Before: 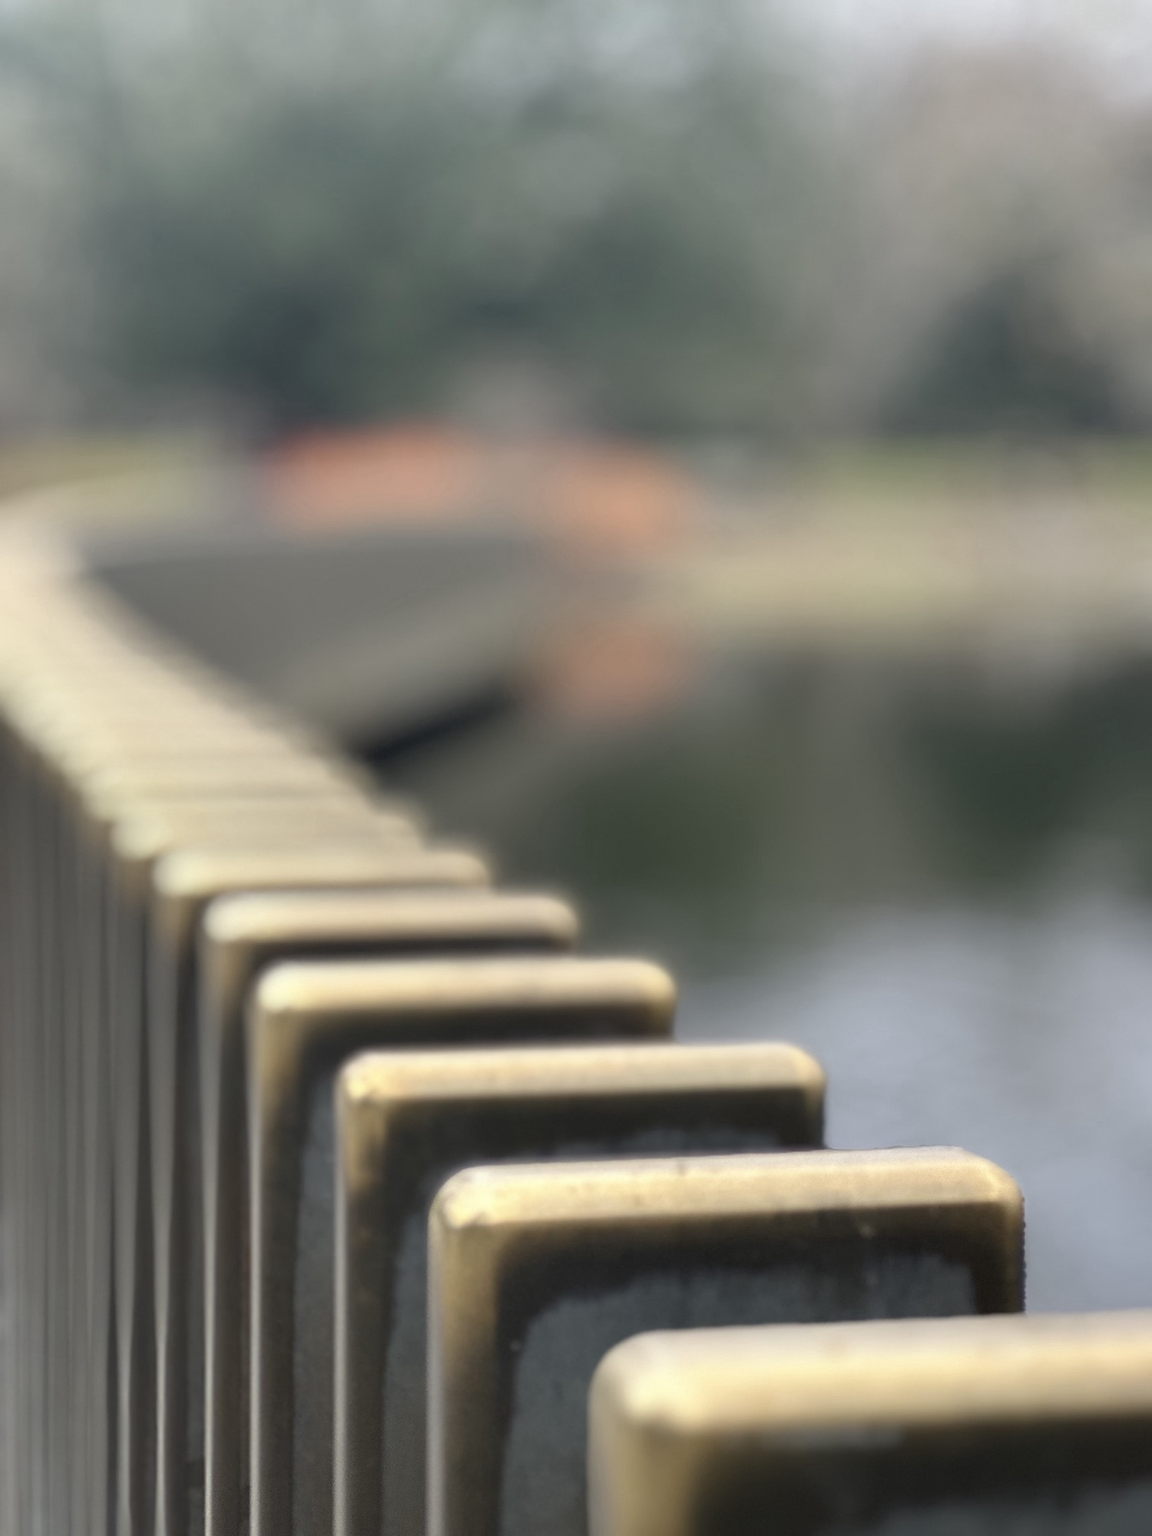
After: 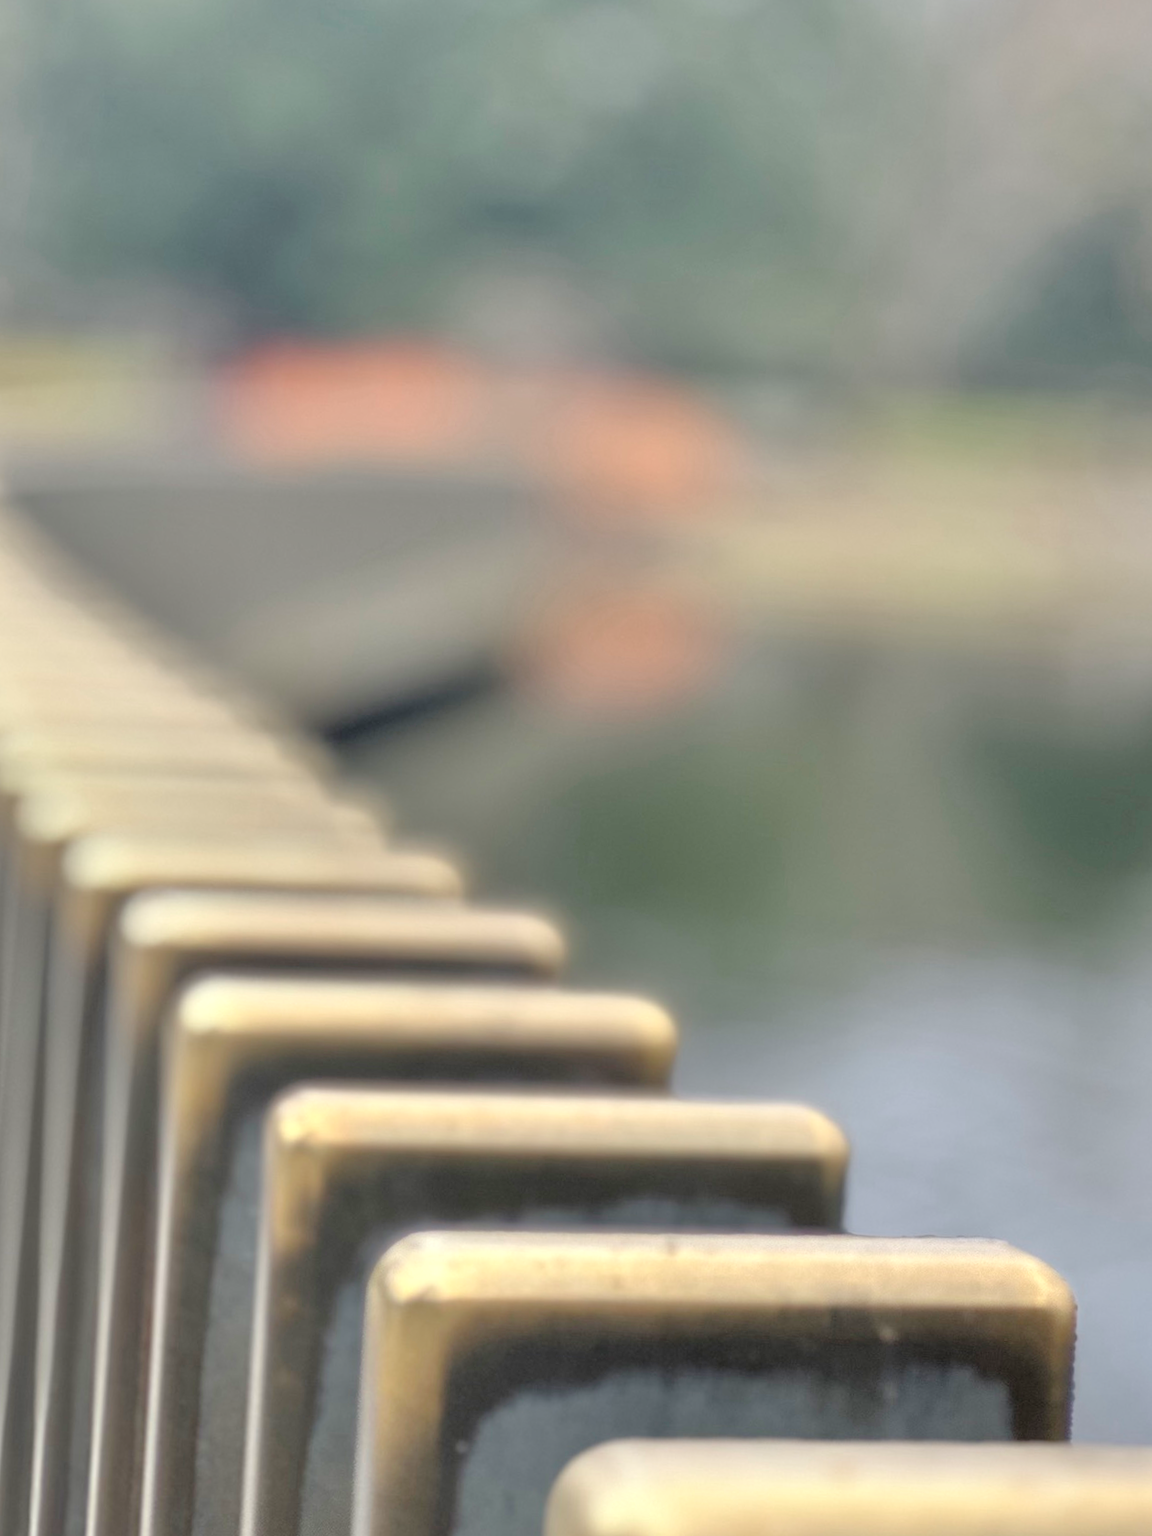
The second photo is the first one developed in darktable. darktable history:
crop and rotate: angle -3.27°, left 5.211%, top 5.211%, right 4.607%, bottom 4.607%
tone equalizer: -7 EV 0.15 EV, -6 EV 0.6 EV, -5 EV 1.15 EV, -4 EV 1.33 EV, -3 EV 1.15 EV, -2 EV 0.6 EV, -1 EV 0.15 EV, mask exposure compensation -0.5 EV
